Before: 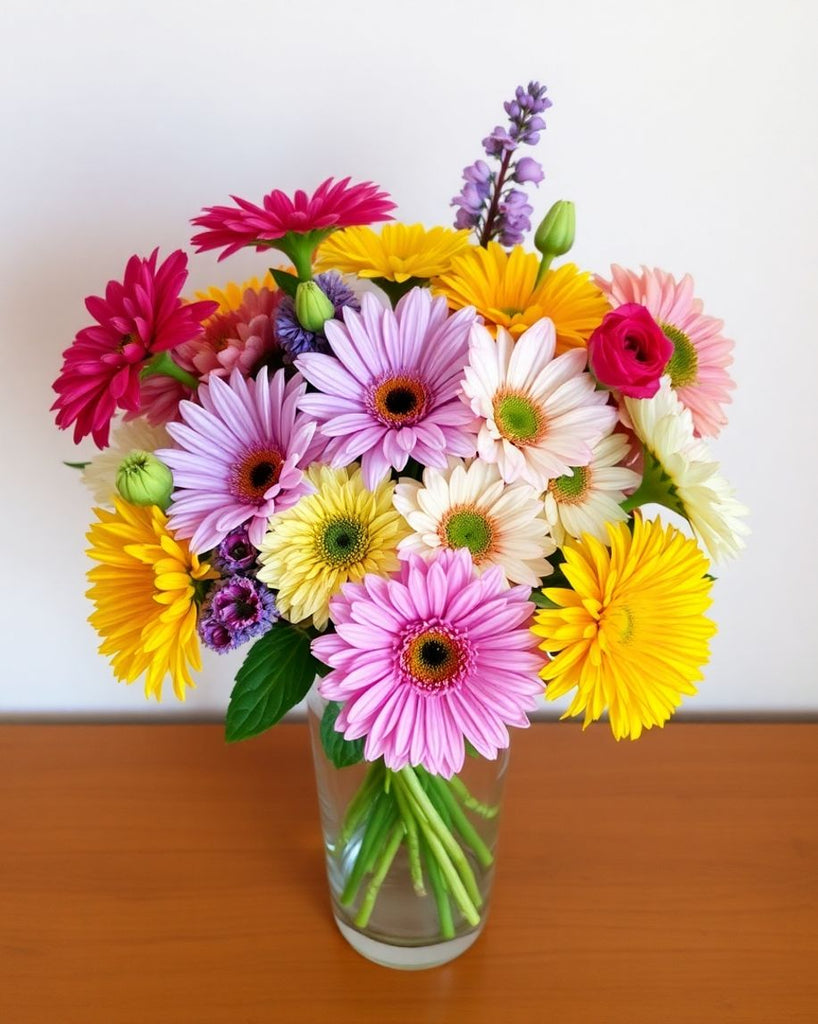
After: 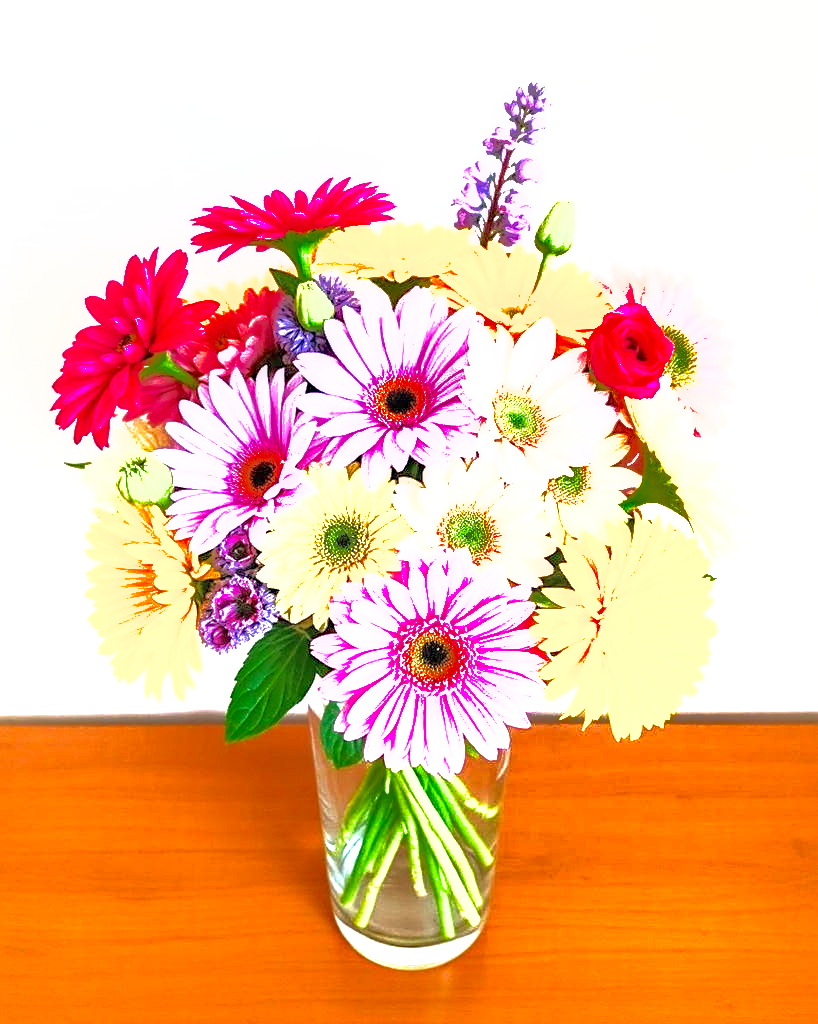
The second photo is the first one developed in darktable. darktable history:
exposure: exposure 1.999 EV, compensate highlight preservation false
sharpen: on, module defaults
local contrast: detail 130%
haze removal: compatibility mode true, adaptive false
shadows and highlights: shadows 39.25, highlights -59.69
